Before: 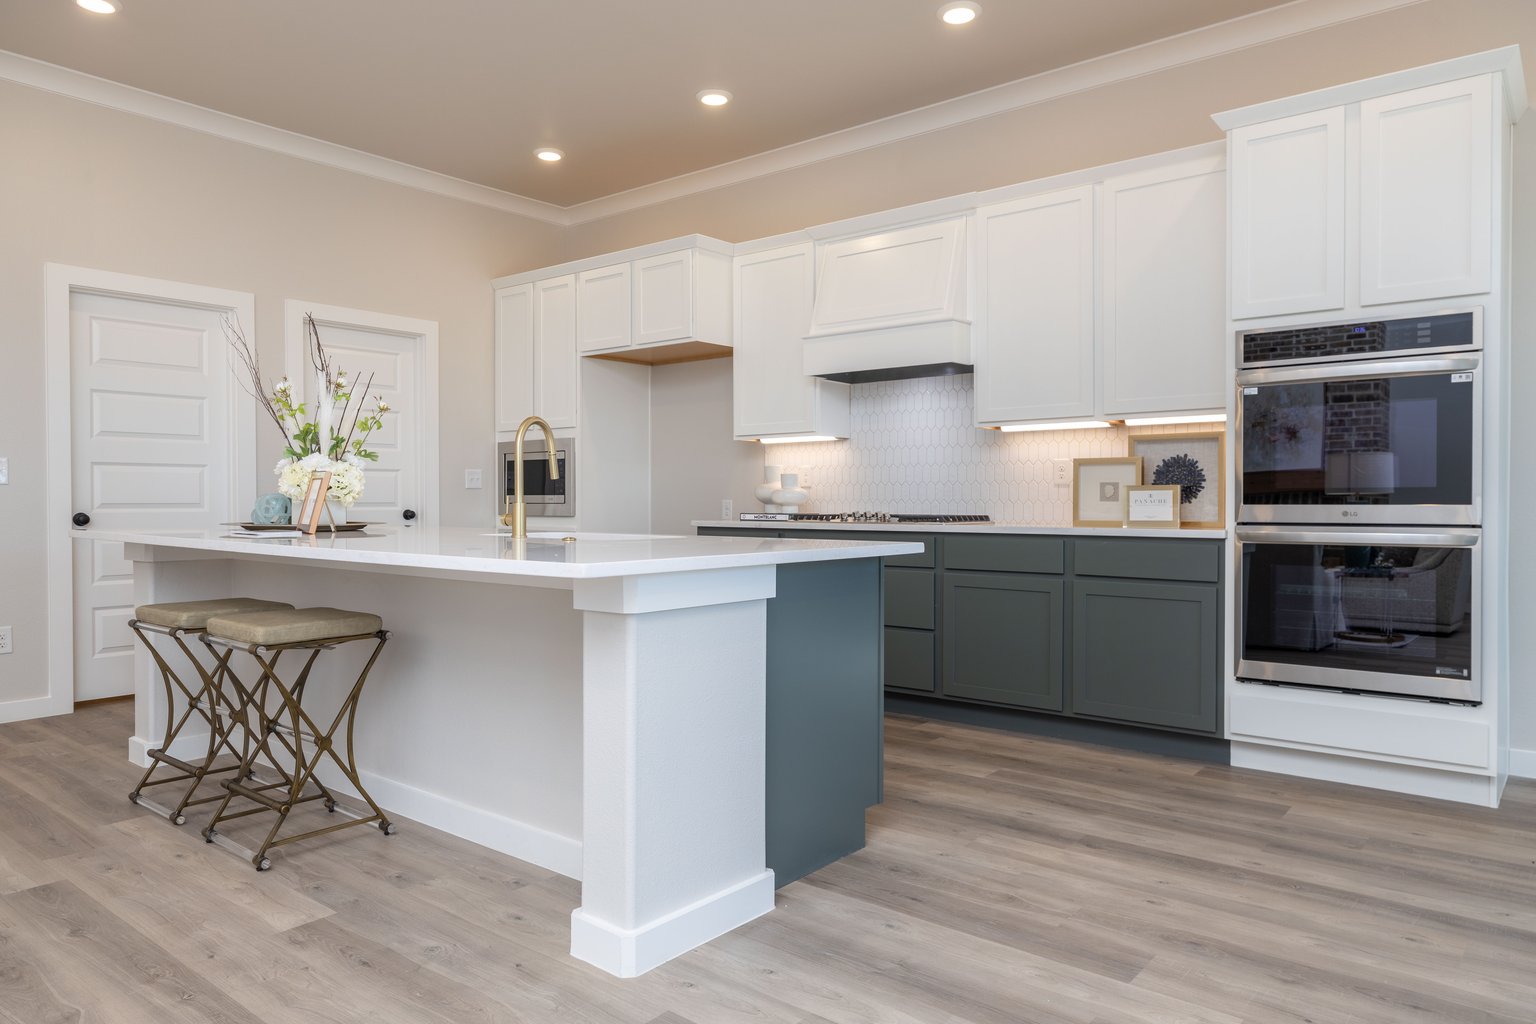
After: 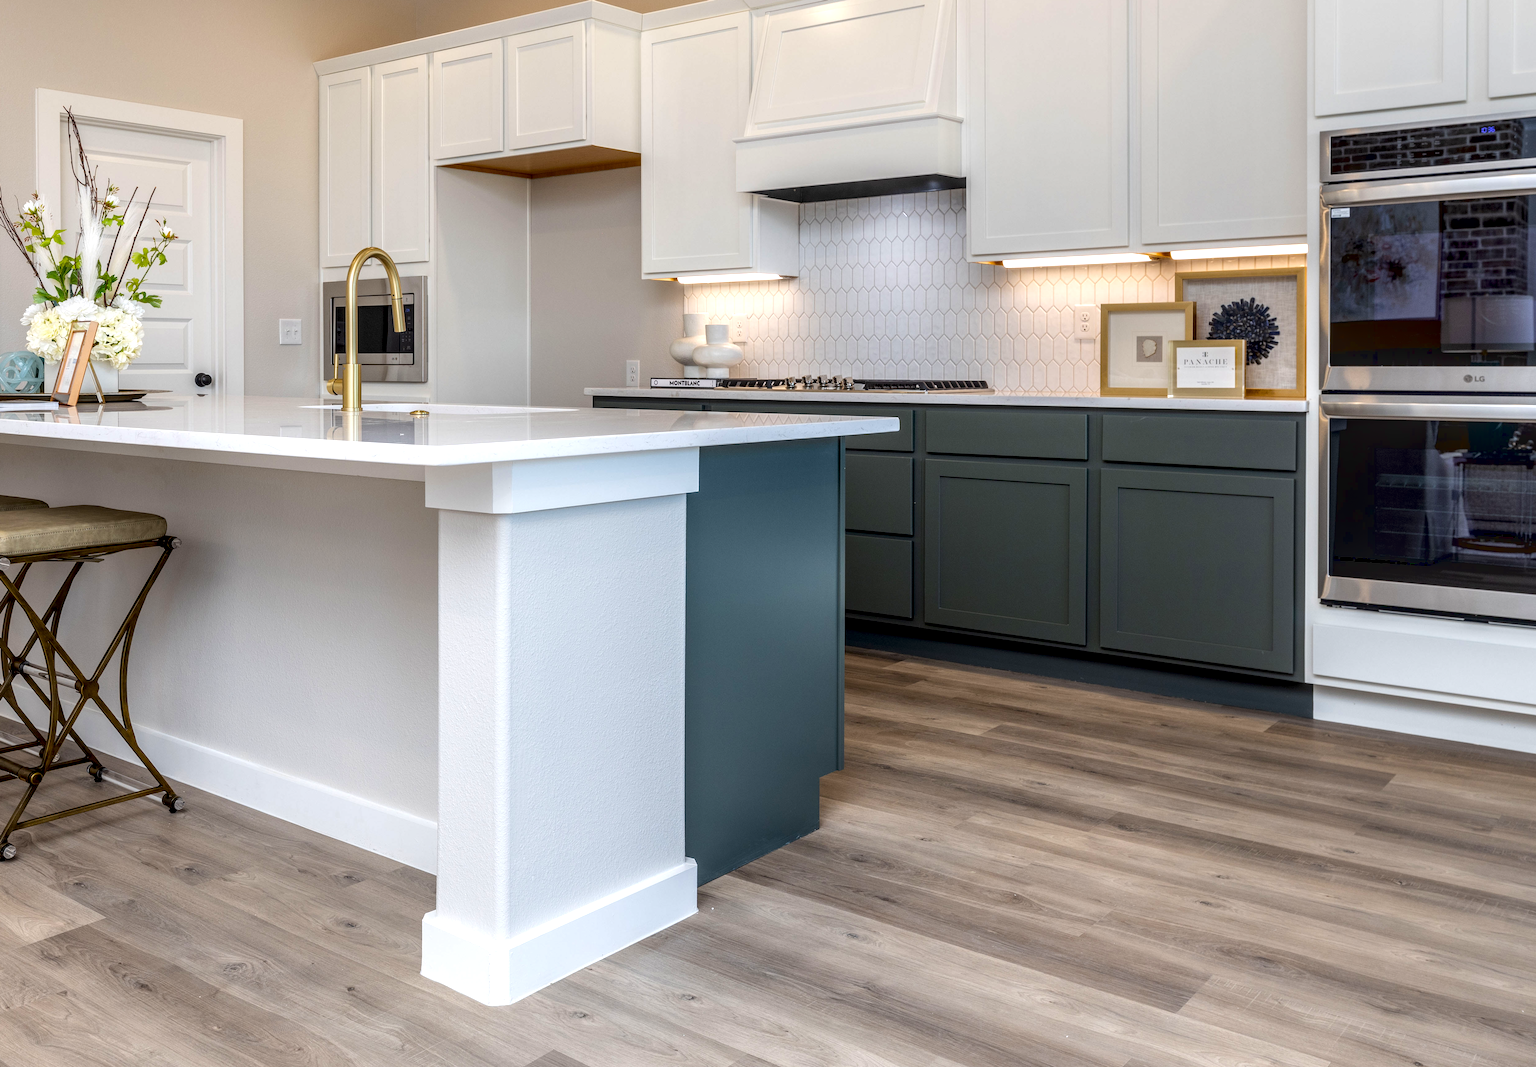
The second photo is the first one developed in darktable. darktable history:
color balance rgb: linear chroma grading › global chroma 15%, perceptual saturation grading › global saturation 30%
crop: left 16.871%, top 22.857%, right 9.116%
tone curve: curves: ch0 [(0.122, 0.111) (1, 1)]
local contrast: highlights 79%, shadows 56%, detail 175%, midtone range 0.428
